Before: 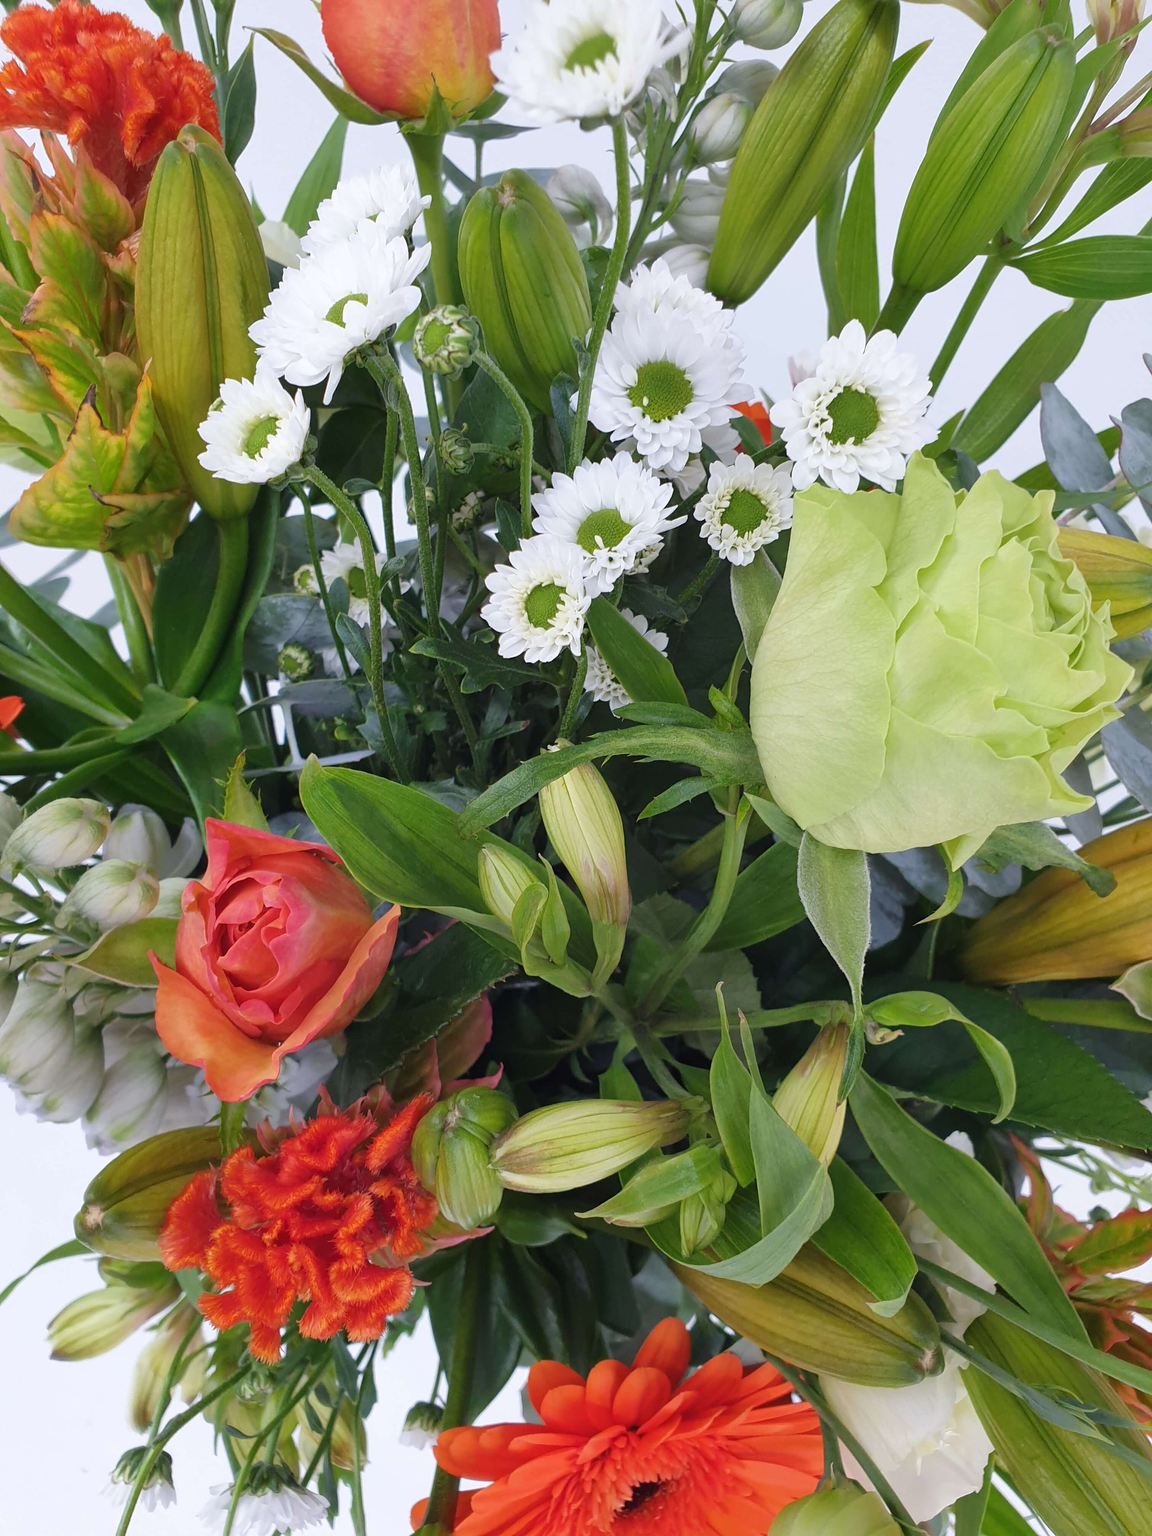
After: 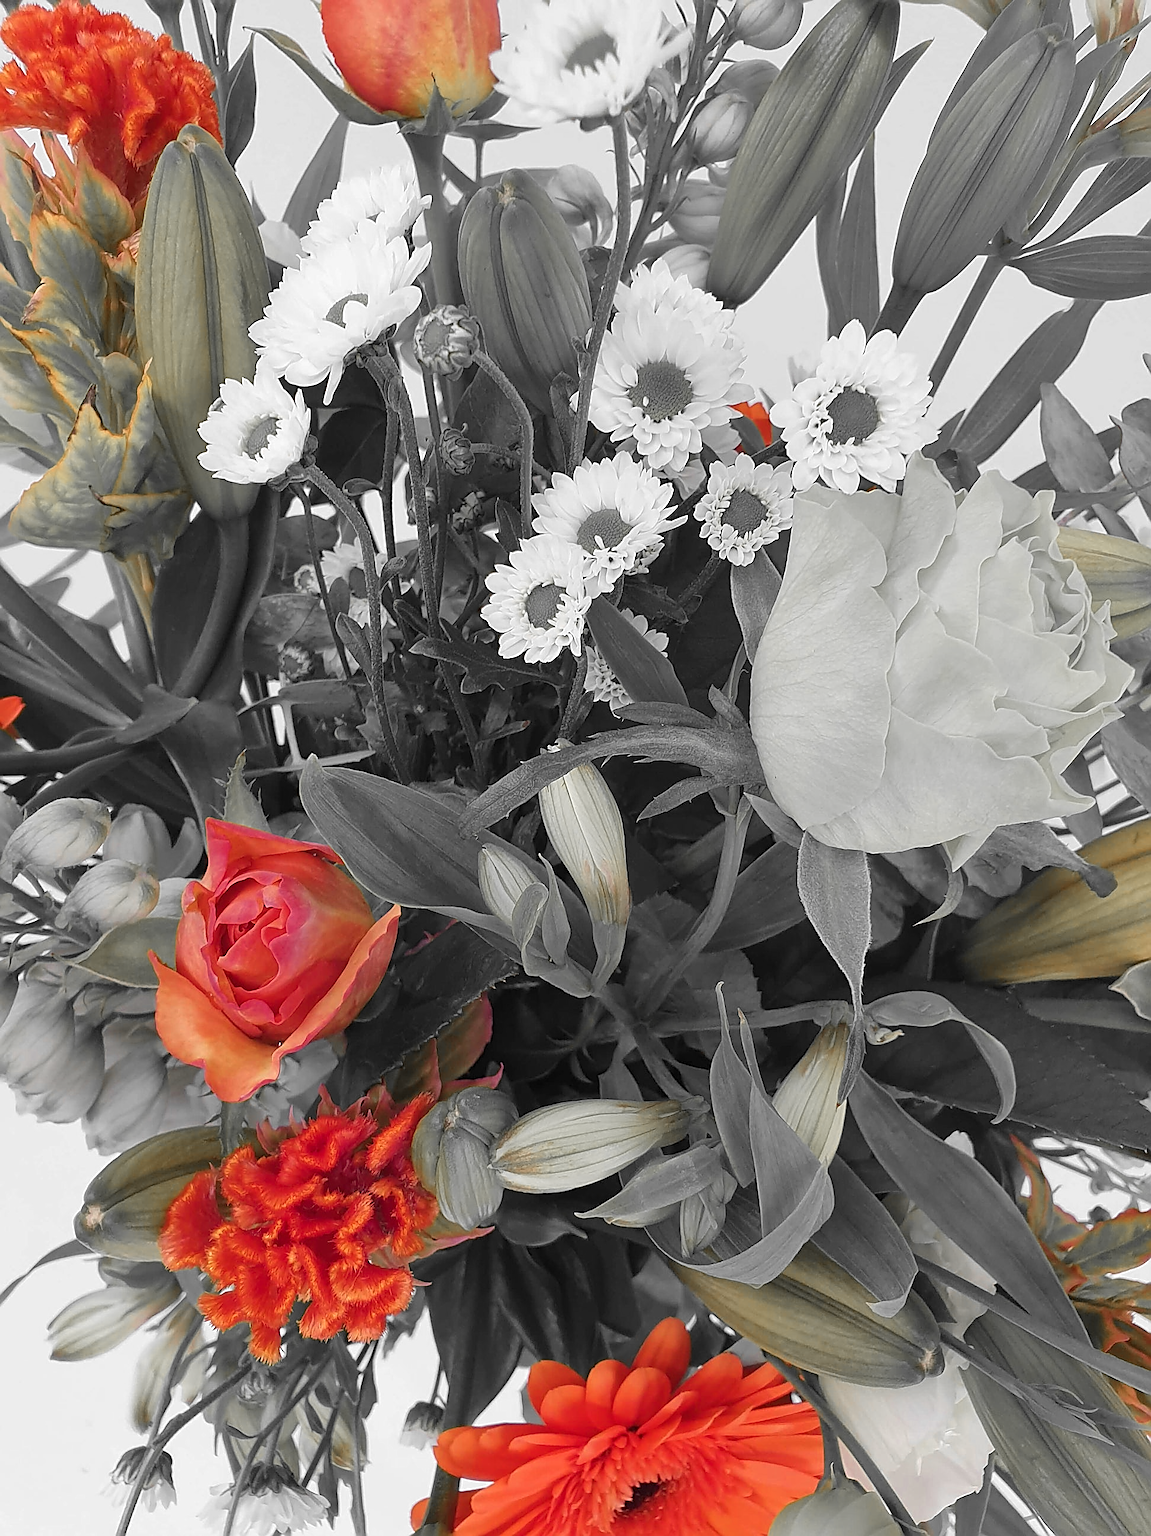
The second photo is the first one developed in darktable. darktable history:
color zones: curves: ch0 [(0, 0.447) (0.184, 0.543) (0.323, 0.476) (0.429, 0.445) (0.571, 0.443) (0.714, 0.451) (0.857, 0.452) (1, 0.447)]; ch1 [(0, 0.464) (0.176, 0.46) (0.287, 0.177) (0.429, 0.002) (0.571, 0) (0.714, 0) (0.857, 0) (1, 0.464)], mix 30.26%
sharpen: radius 1.736, amount 1.282
